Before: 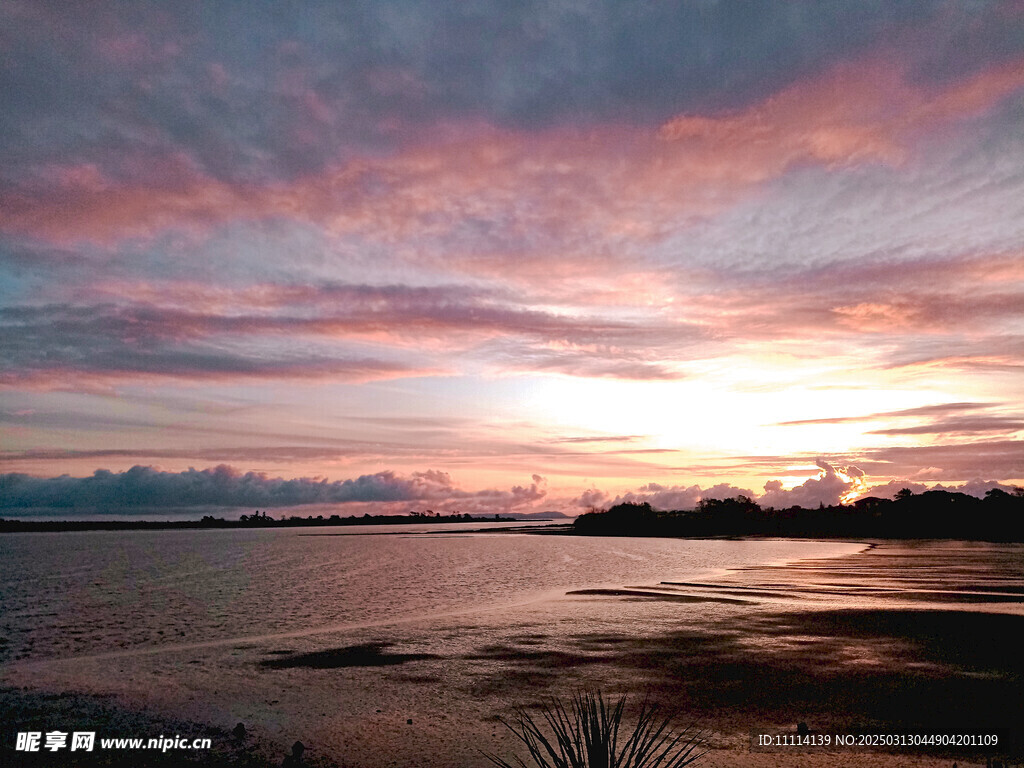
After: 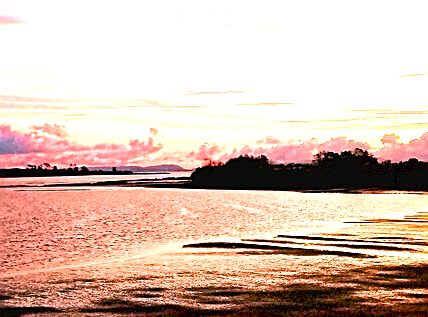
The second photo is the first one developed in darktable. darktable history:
color balance rgb: linear chroma grading › global chroma 17.116%, perceptual saturation grading › global saturation 34.99%, perceptual saturation grading › highlights -29.894%, perceptual saturation grading › shadows 36.109%, global vibrance 20%
crop: left 37.468%, top 45.22%, right 20.715%, bottom 13.451%
sharpen: on, module defaults
levels: gray 50.74%, levels [0.012, 0.367, 0.697]
exposure: exposure 0.215 EV, compensate highlight preservation false
